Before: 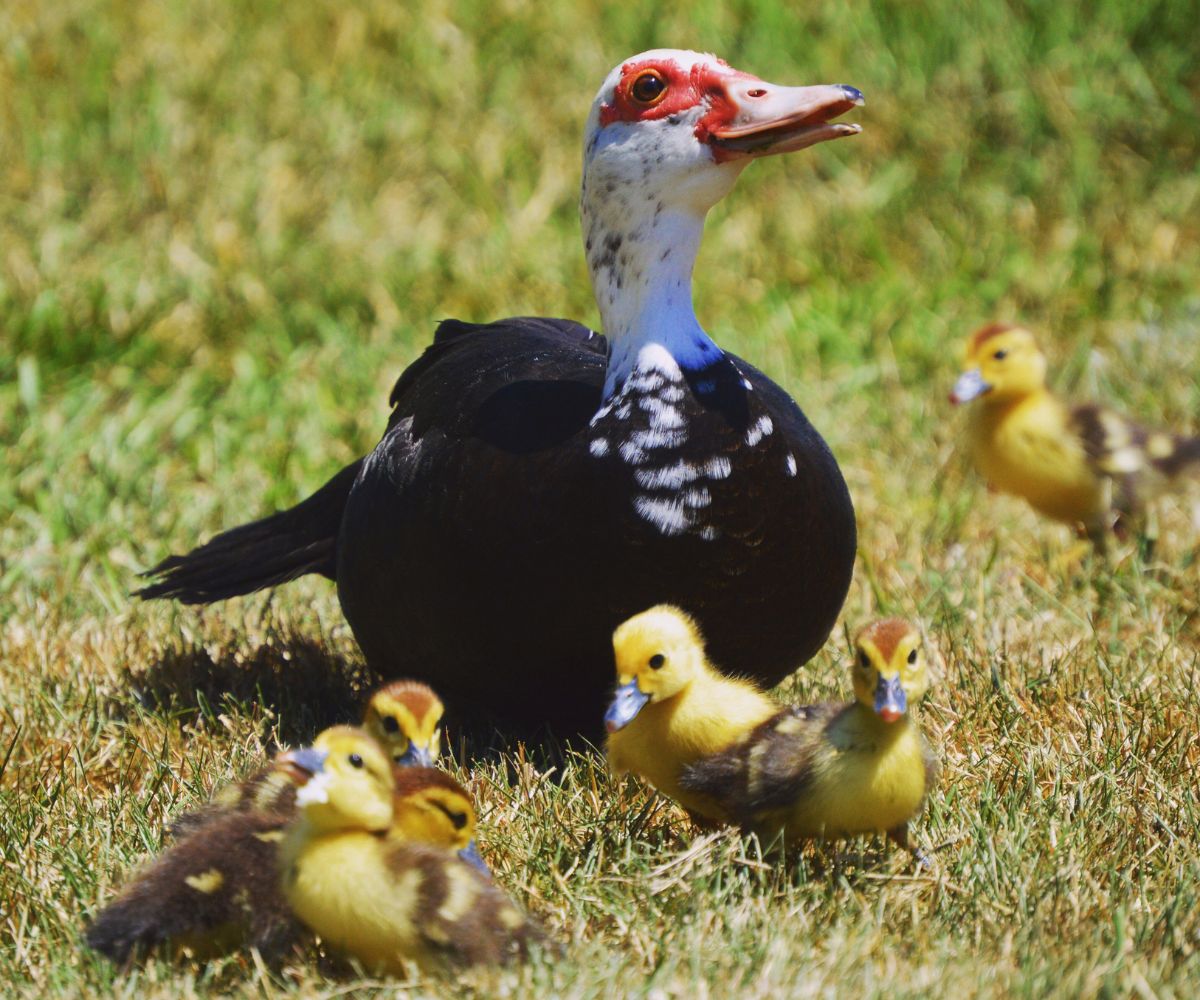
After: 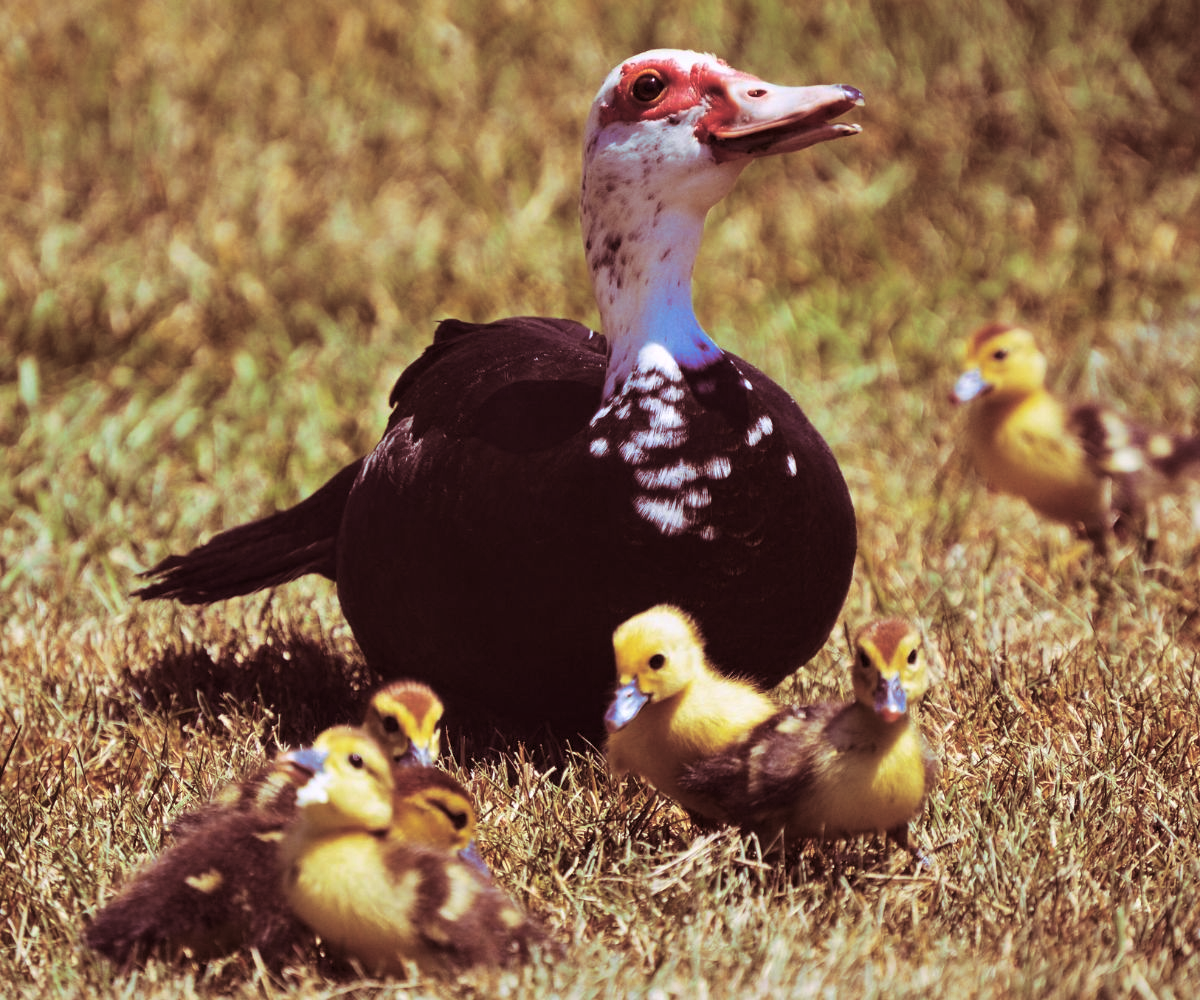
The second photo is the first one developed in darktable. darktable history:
split-toning: highlights › hue 187.2°, highlights › saturation 0.83, balance -68.05, compress 56.43%
contrast equalizer: octaves 7, y [[0.6 ×6], [0.55 ×6], [0 ×6], [0 ×6], [0 ×6]], mix 0.3
